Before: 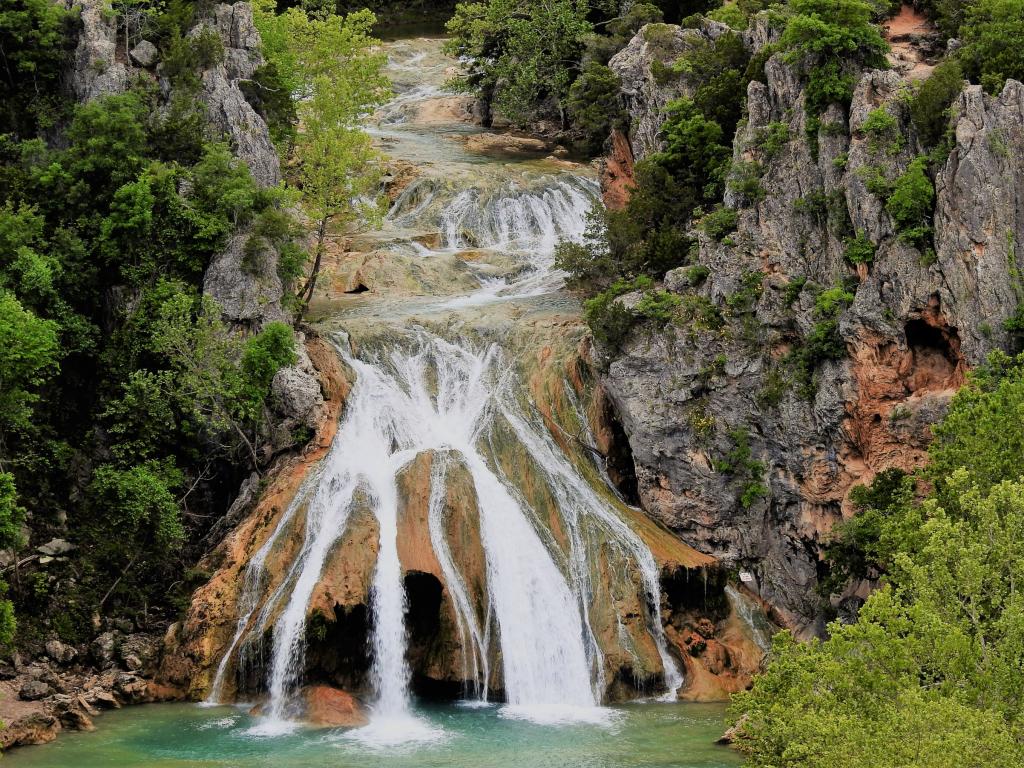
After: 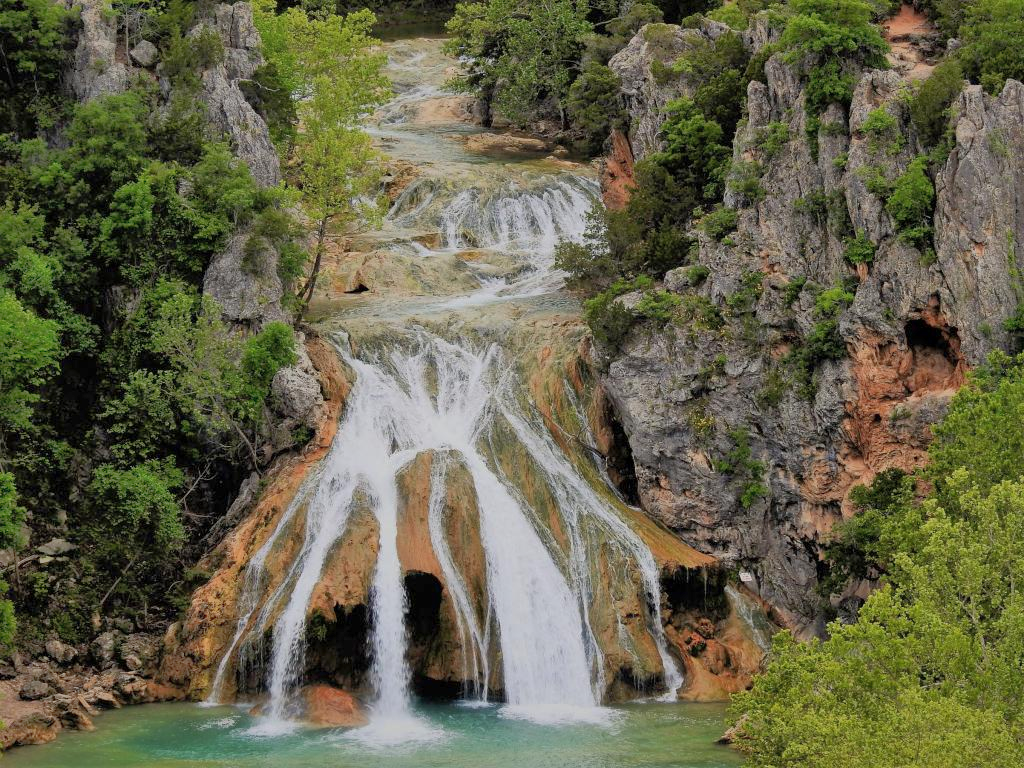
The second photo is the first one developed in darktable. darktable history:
rgb levels: preserve colors max RGB
shadows and highlights: shadows 60, highlights -60
